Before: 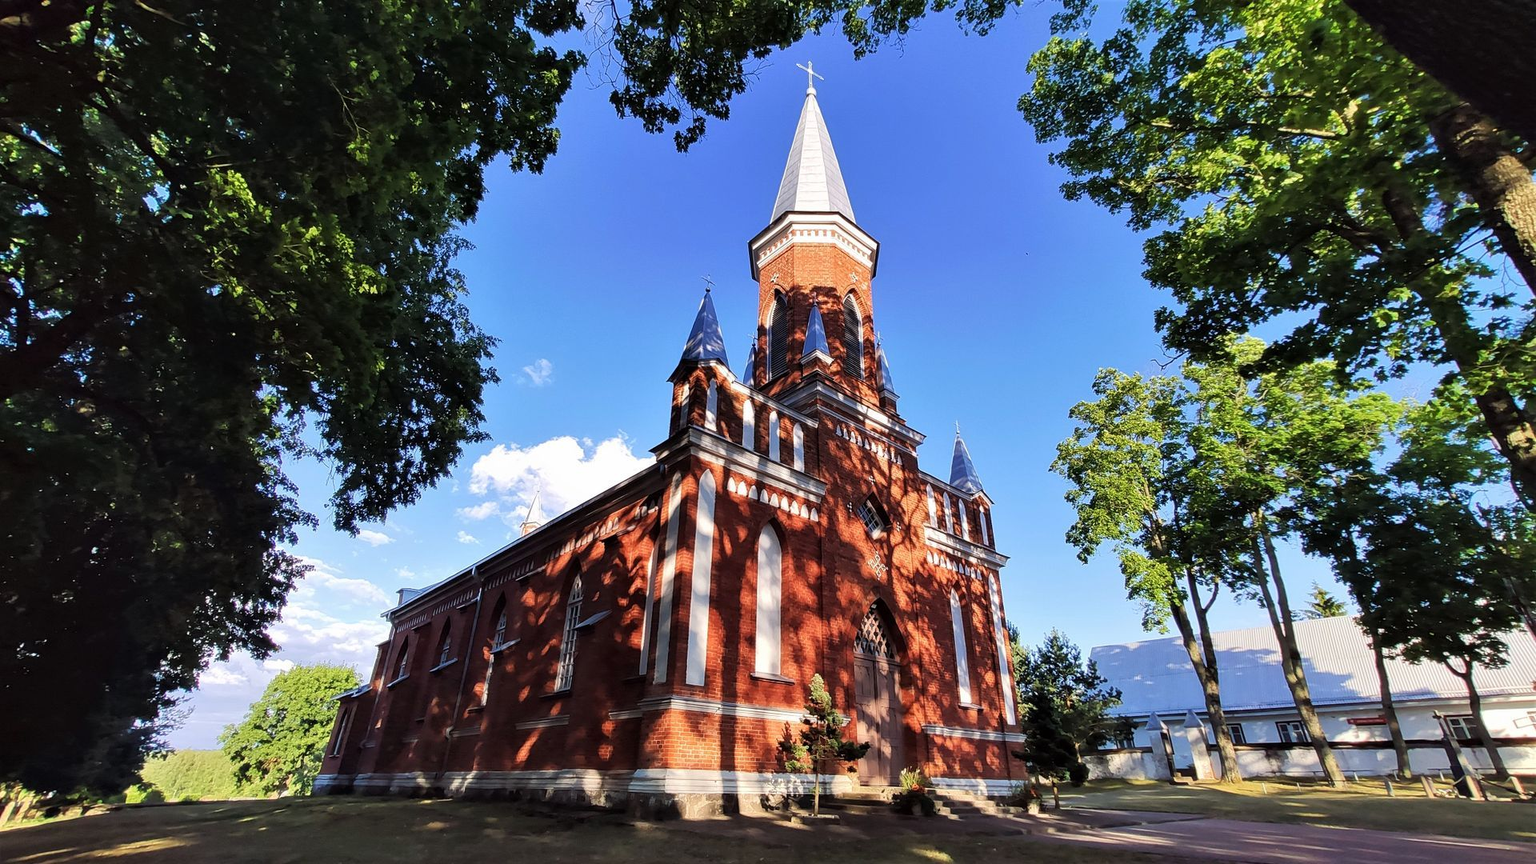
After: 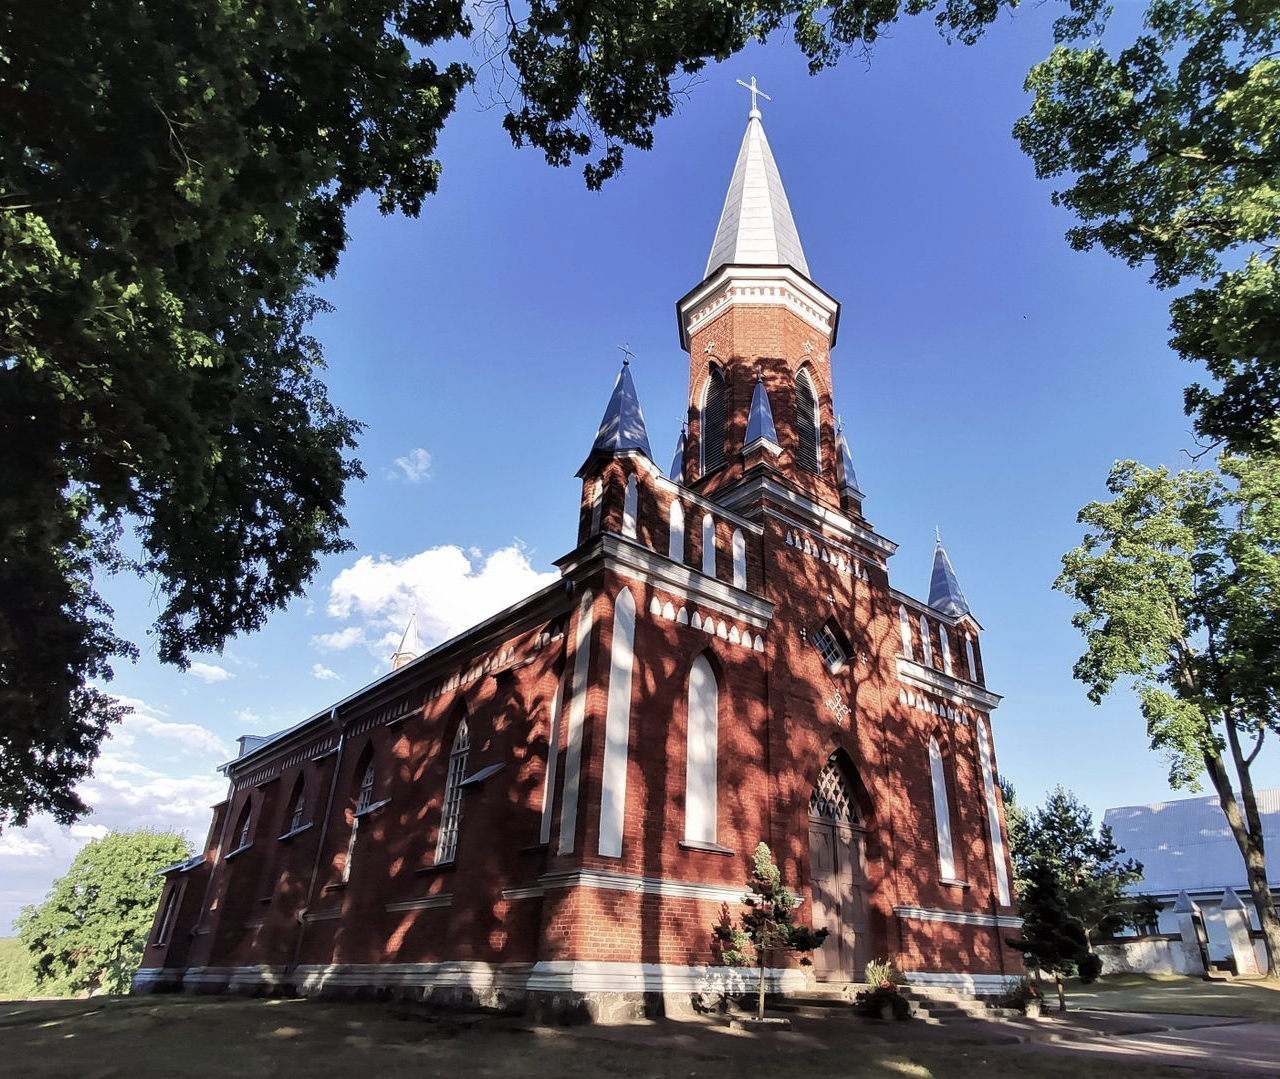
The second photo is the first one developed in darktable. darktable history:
crop and rotate: left 13.537%, right 19.796%
color balance: input saturation 100.43%, contrast fulcrum 14.22%, output saturation 70.41%
